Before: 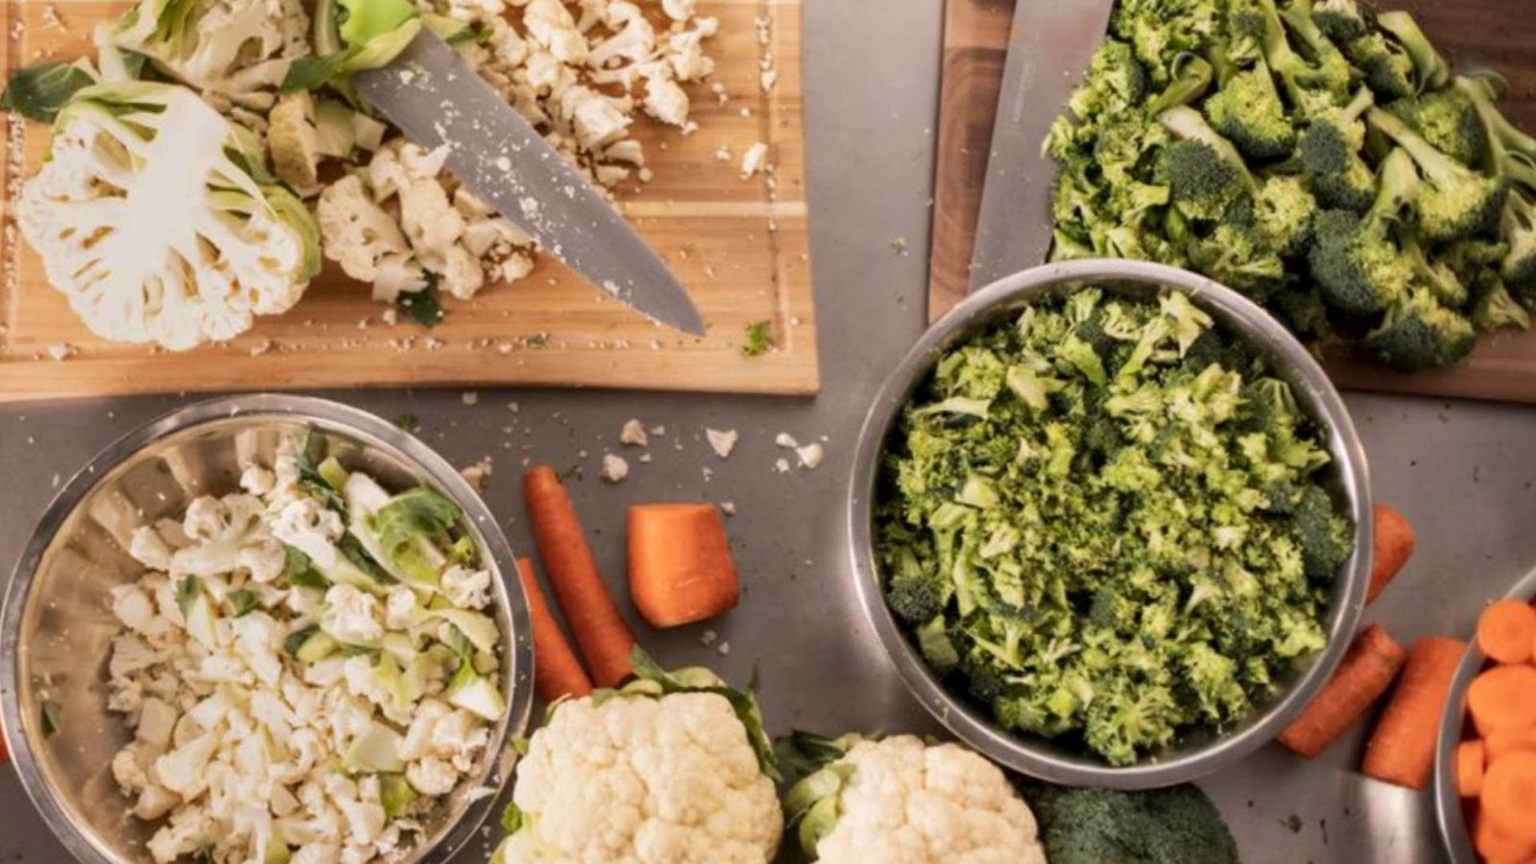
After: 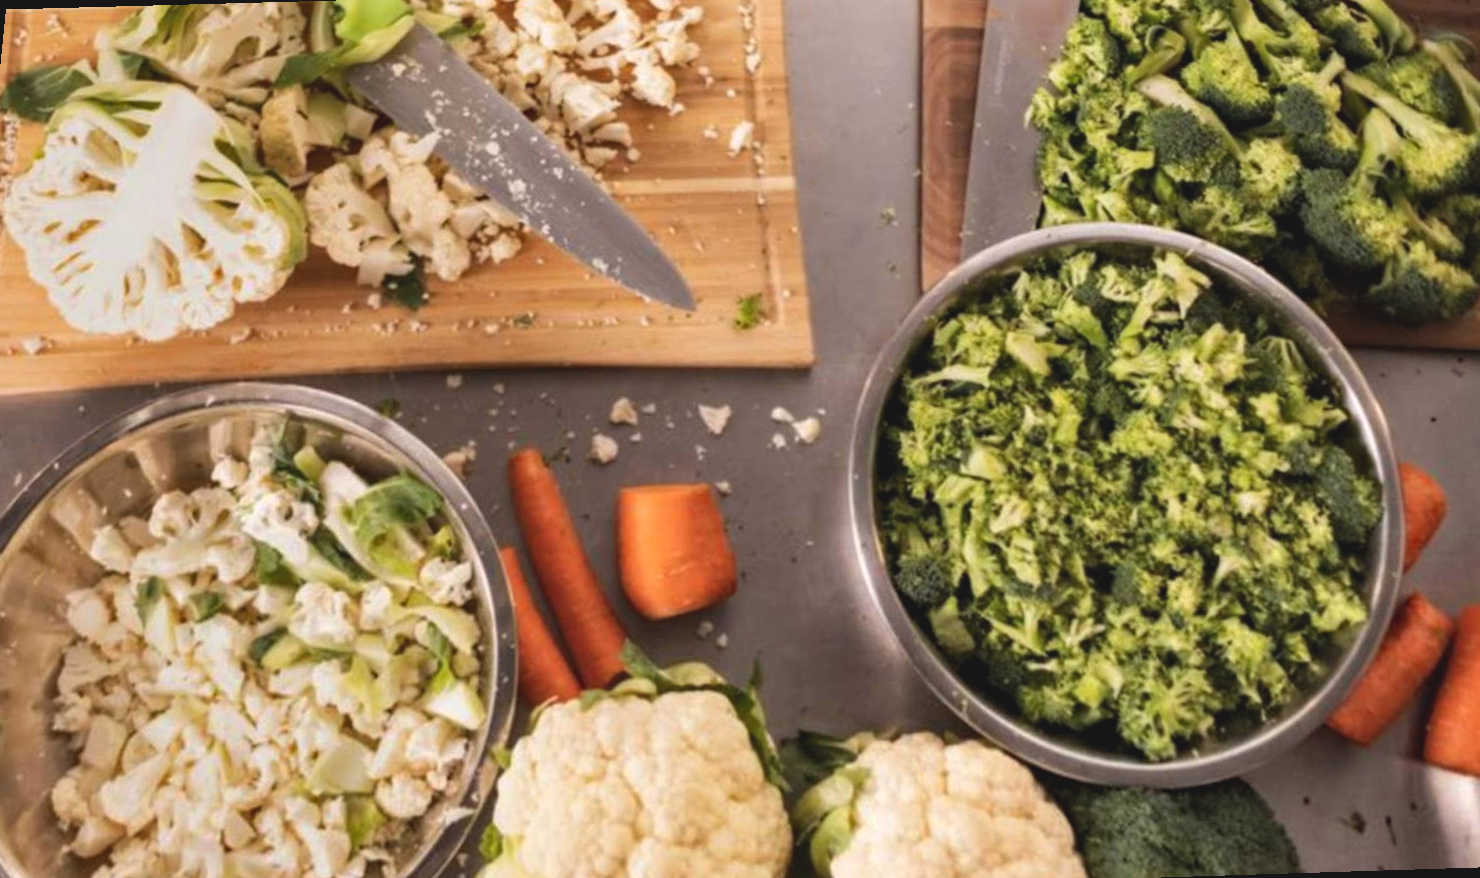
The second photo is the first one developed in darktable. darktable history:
rotate and perspective: rotation -1.68°, lens shift (vertical) -0.146, crop left 0.049, crop right 0.912, crop top 0.032, crop bottom 0.96
haze removal: compatibility mode true, adaptive false
exposure: black level correction -0.008, exposure 0.067 EV, compensate highlight preservation false
